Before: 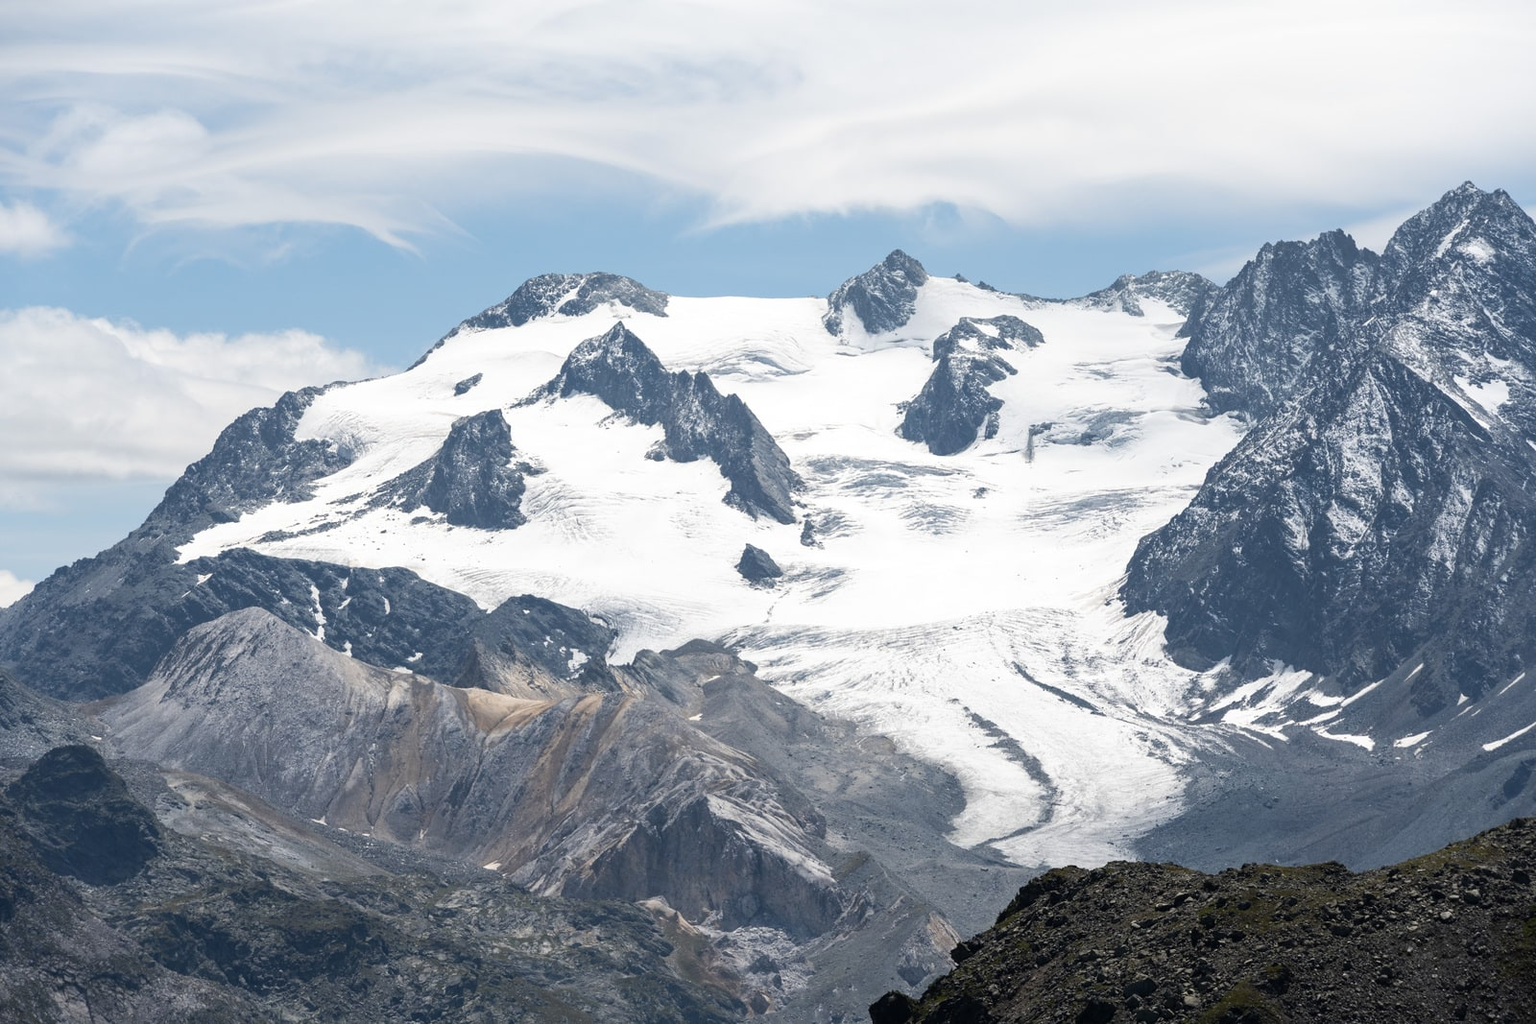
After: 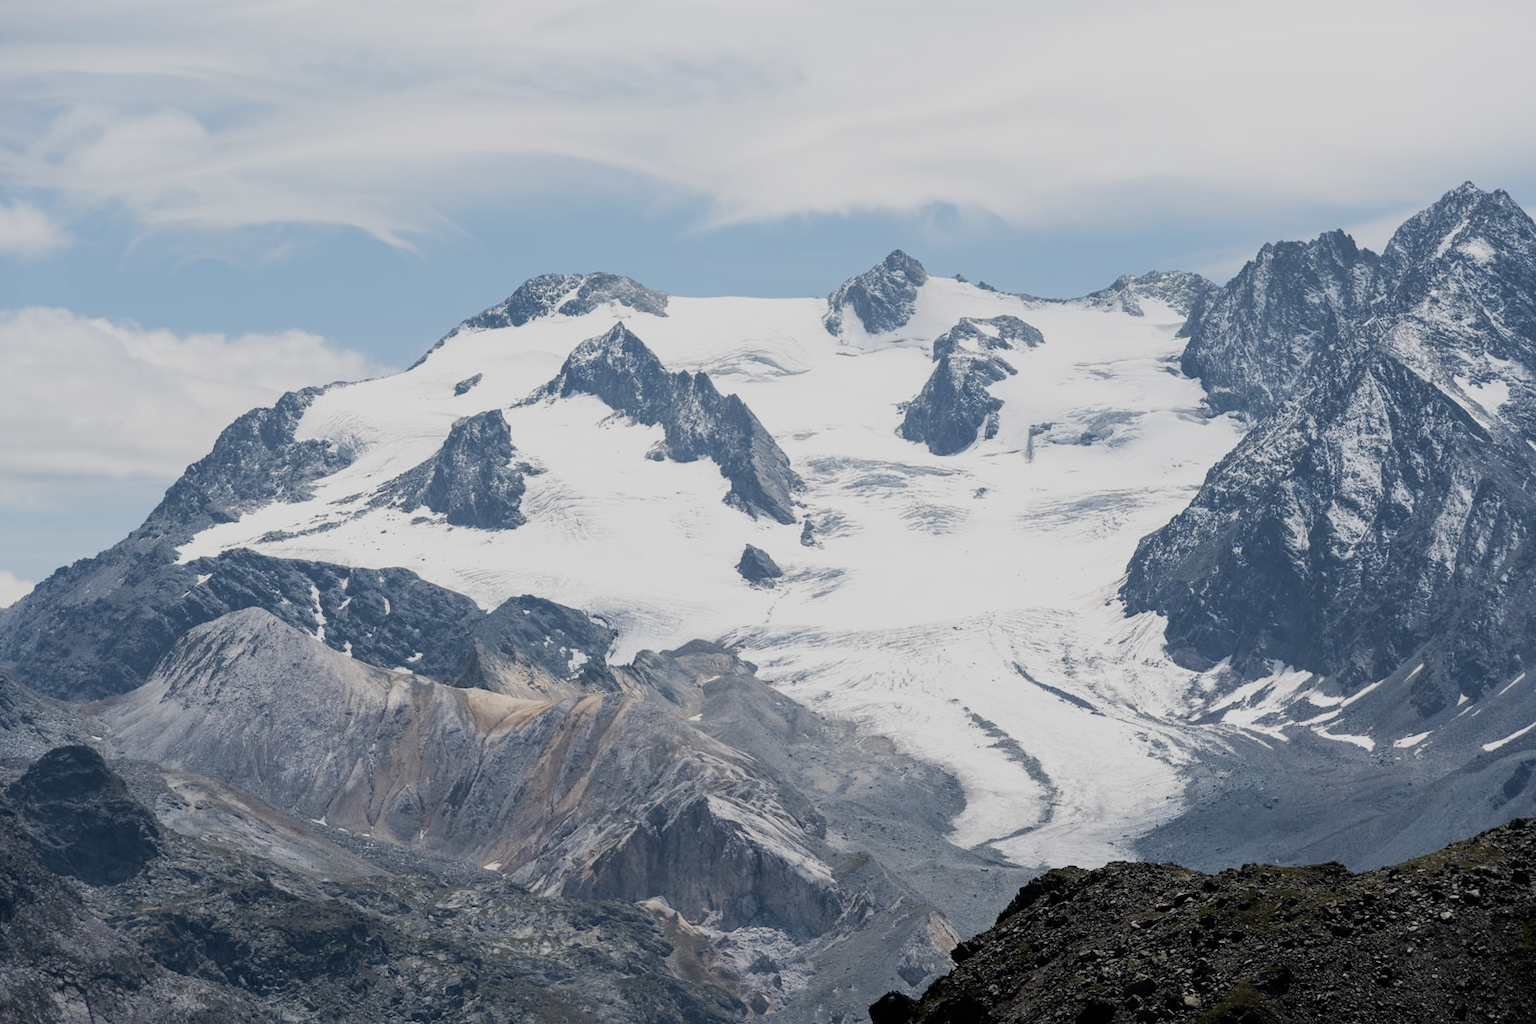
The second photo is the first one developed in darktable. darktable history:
filmic rgb: black relative exposure -7.65 EV, white relative exposure 4.56 EV, threshold 2.97 EV, hardness 3.61, enable highlight reconstruction true
